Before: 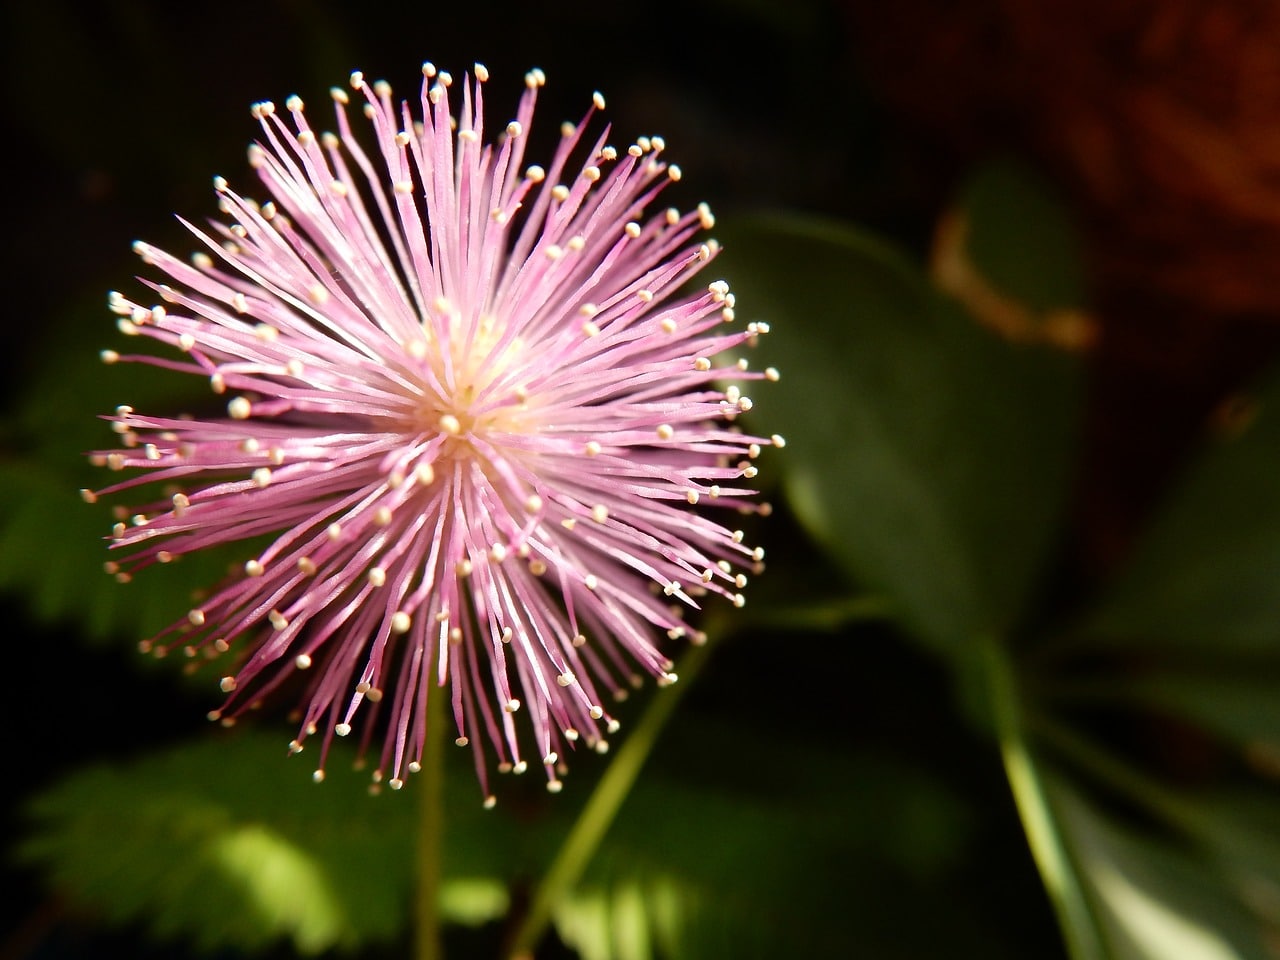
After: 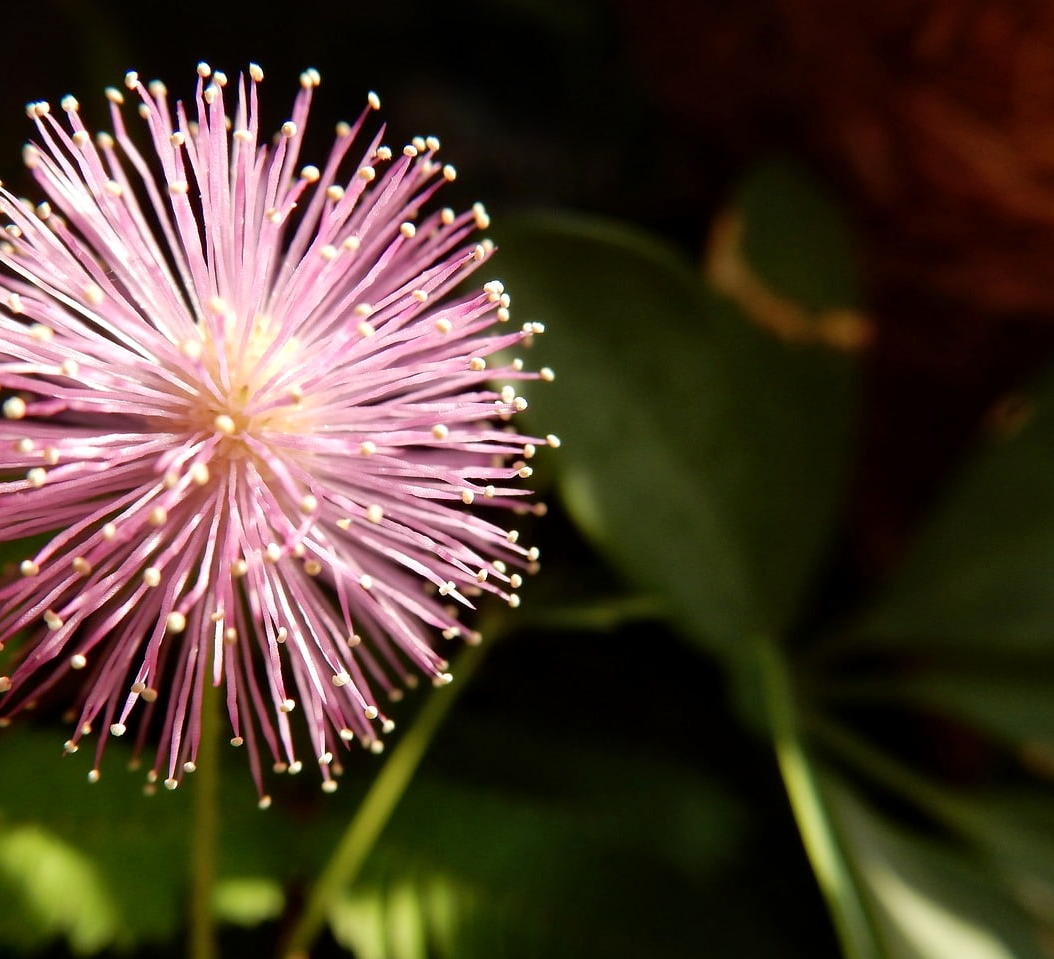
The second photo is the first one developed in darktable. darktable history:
local contrast: mode bilateral grid, contrast 20, coarseness 50, detail 120%, midtone range 0.2
crop: left 17.582%, bottom 0.031%
